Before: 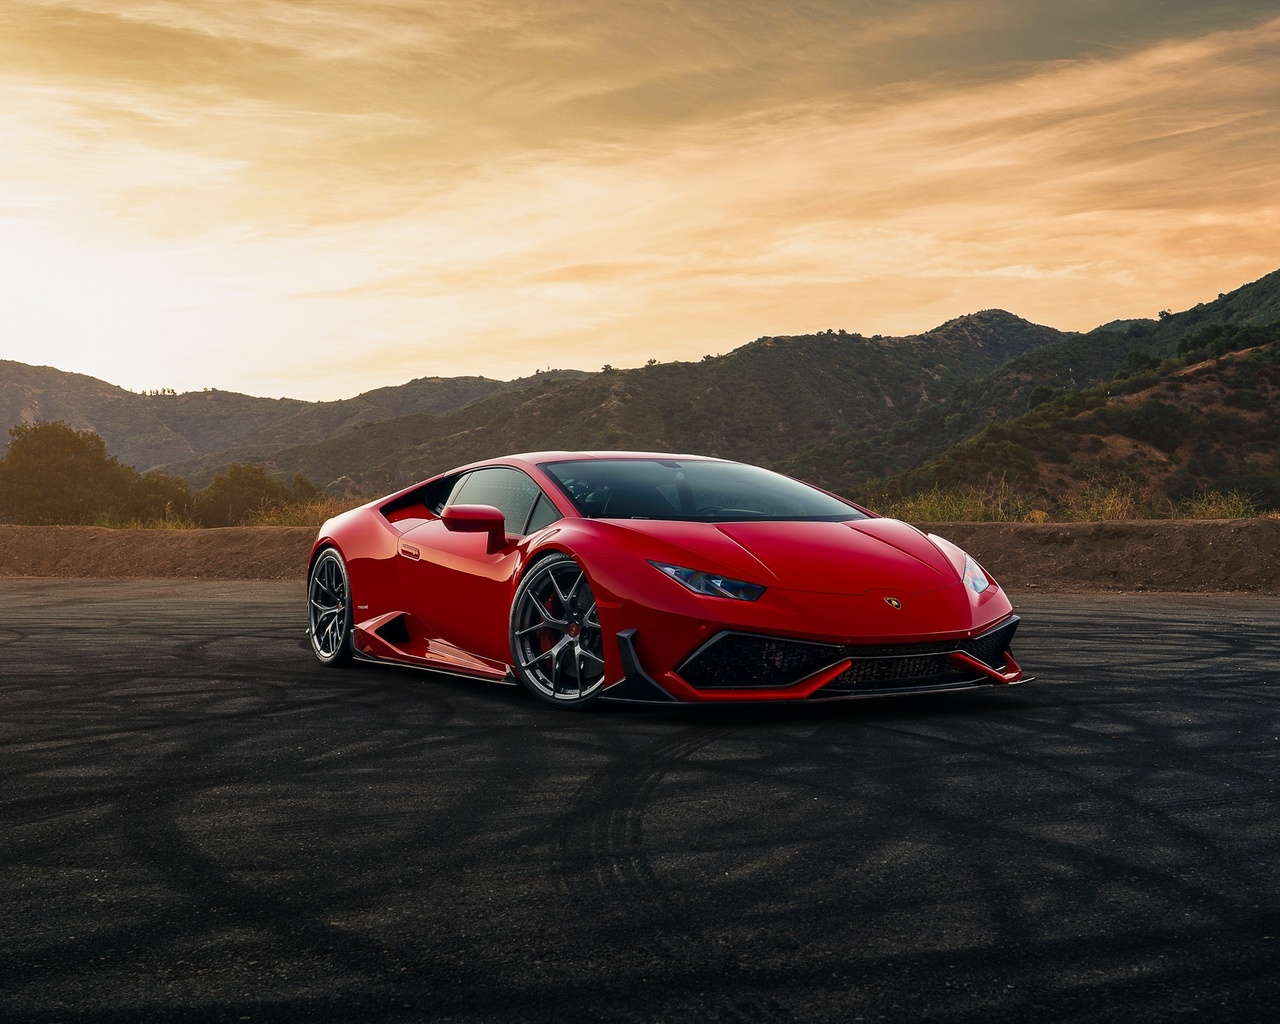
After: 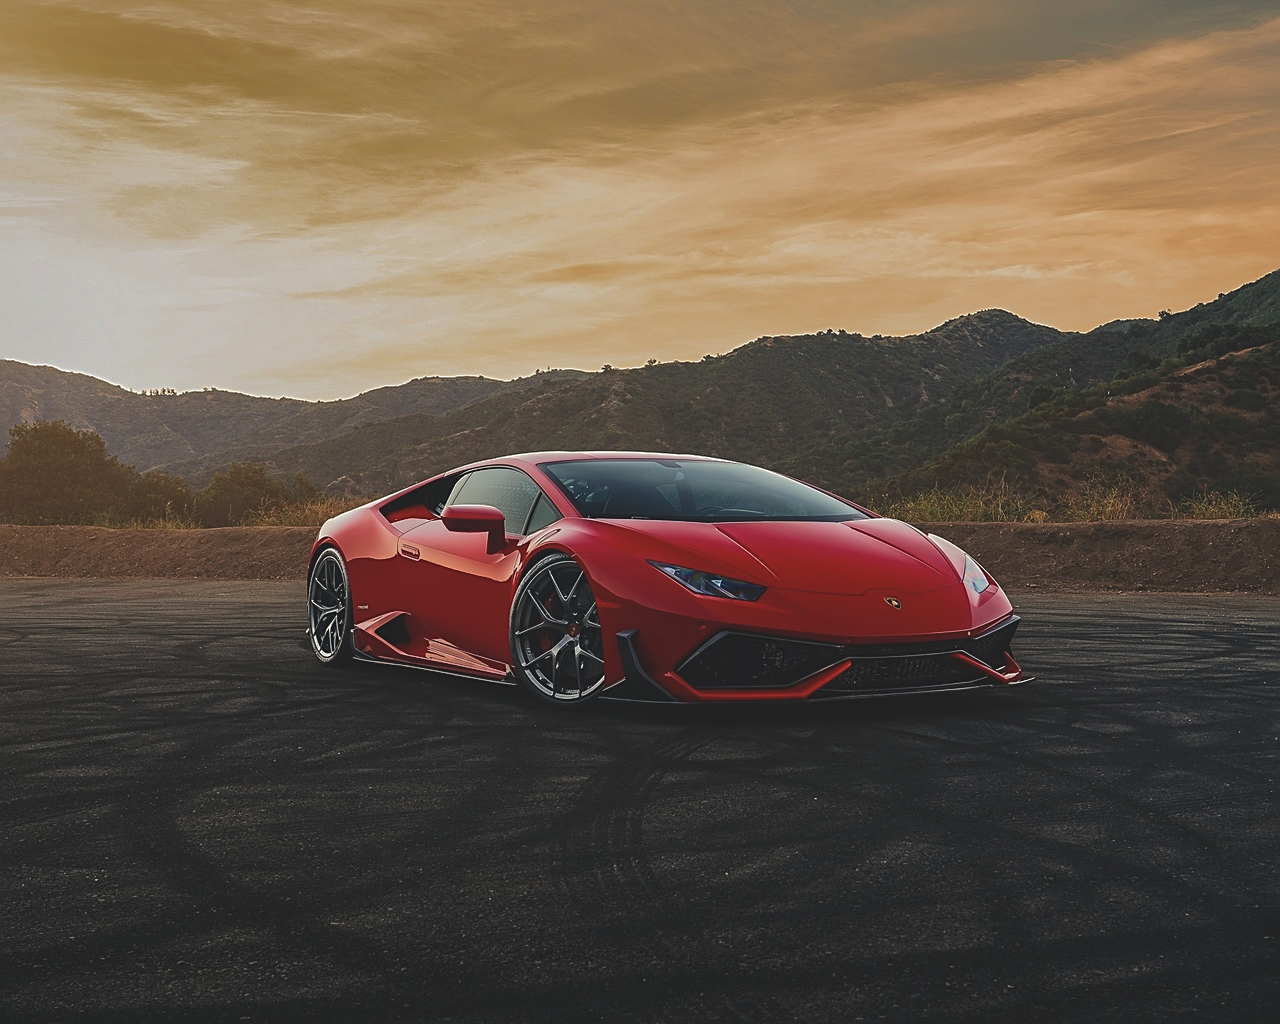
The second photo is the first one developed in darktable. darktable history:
sharpen: on, module defaults
shadows and highlights: shadows -18.55, highlights -73.49
exposure: black level correction -0.016, compensate highlight preservation false
contrast brightness saturation: contrast -0.075, brightness -0.045, saturation -0.111
